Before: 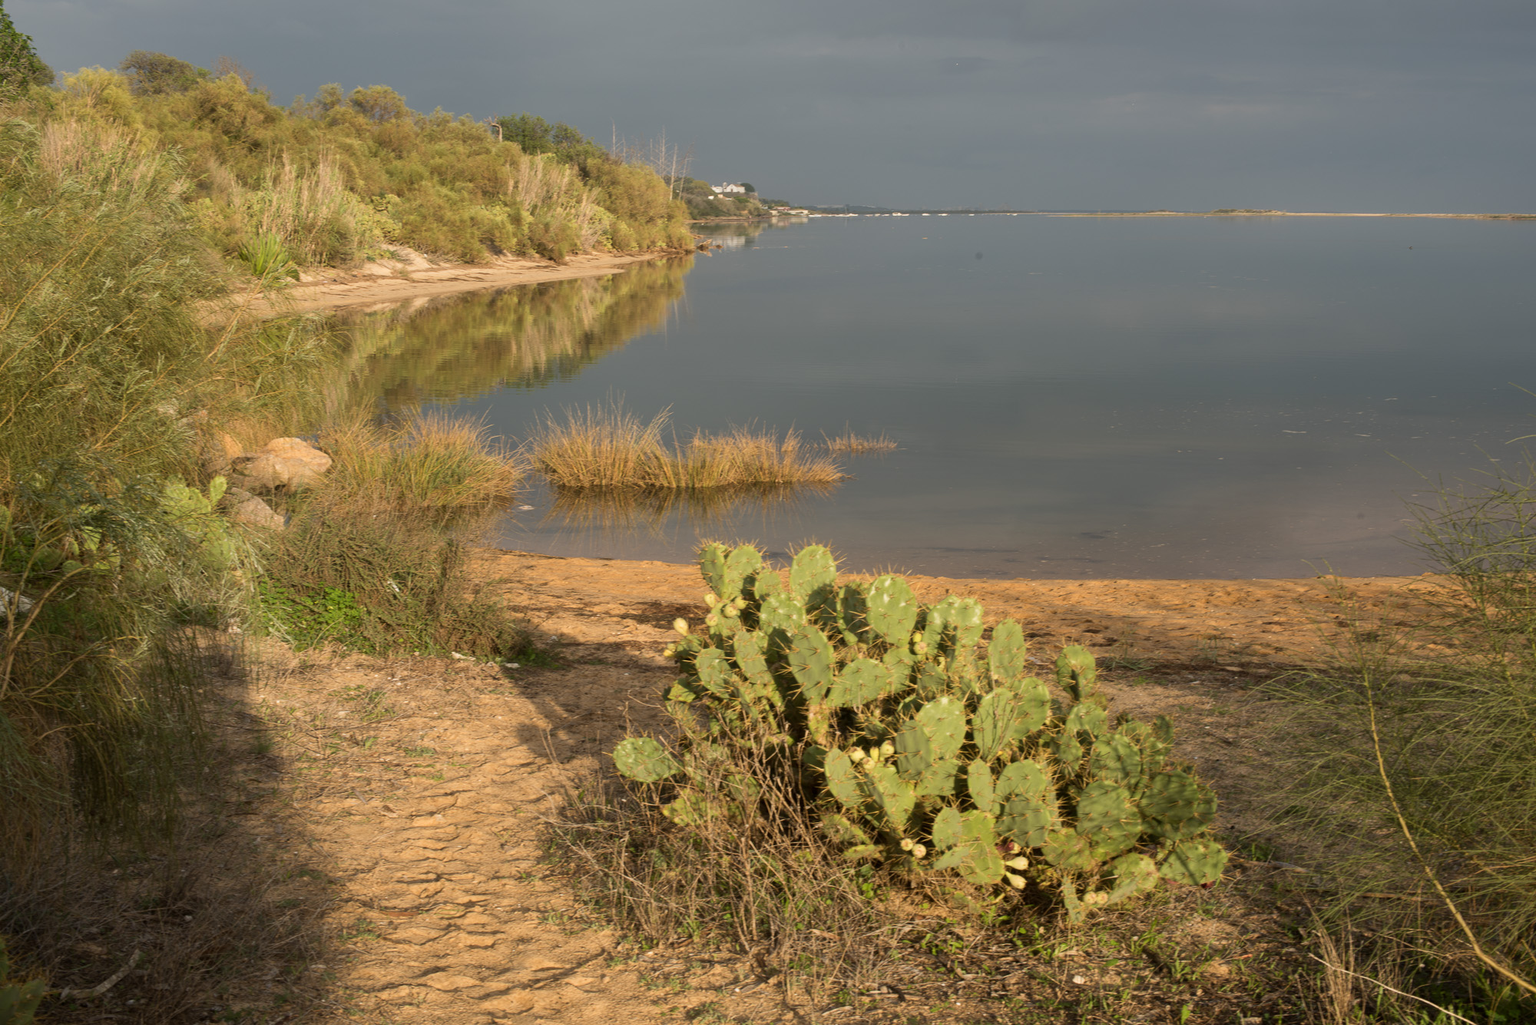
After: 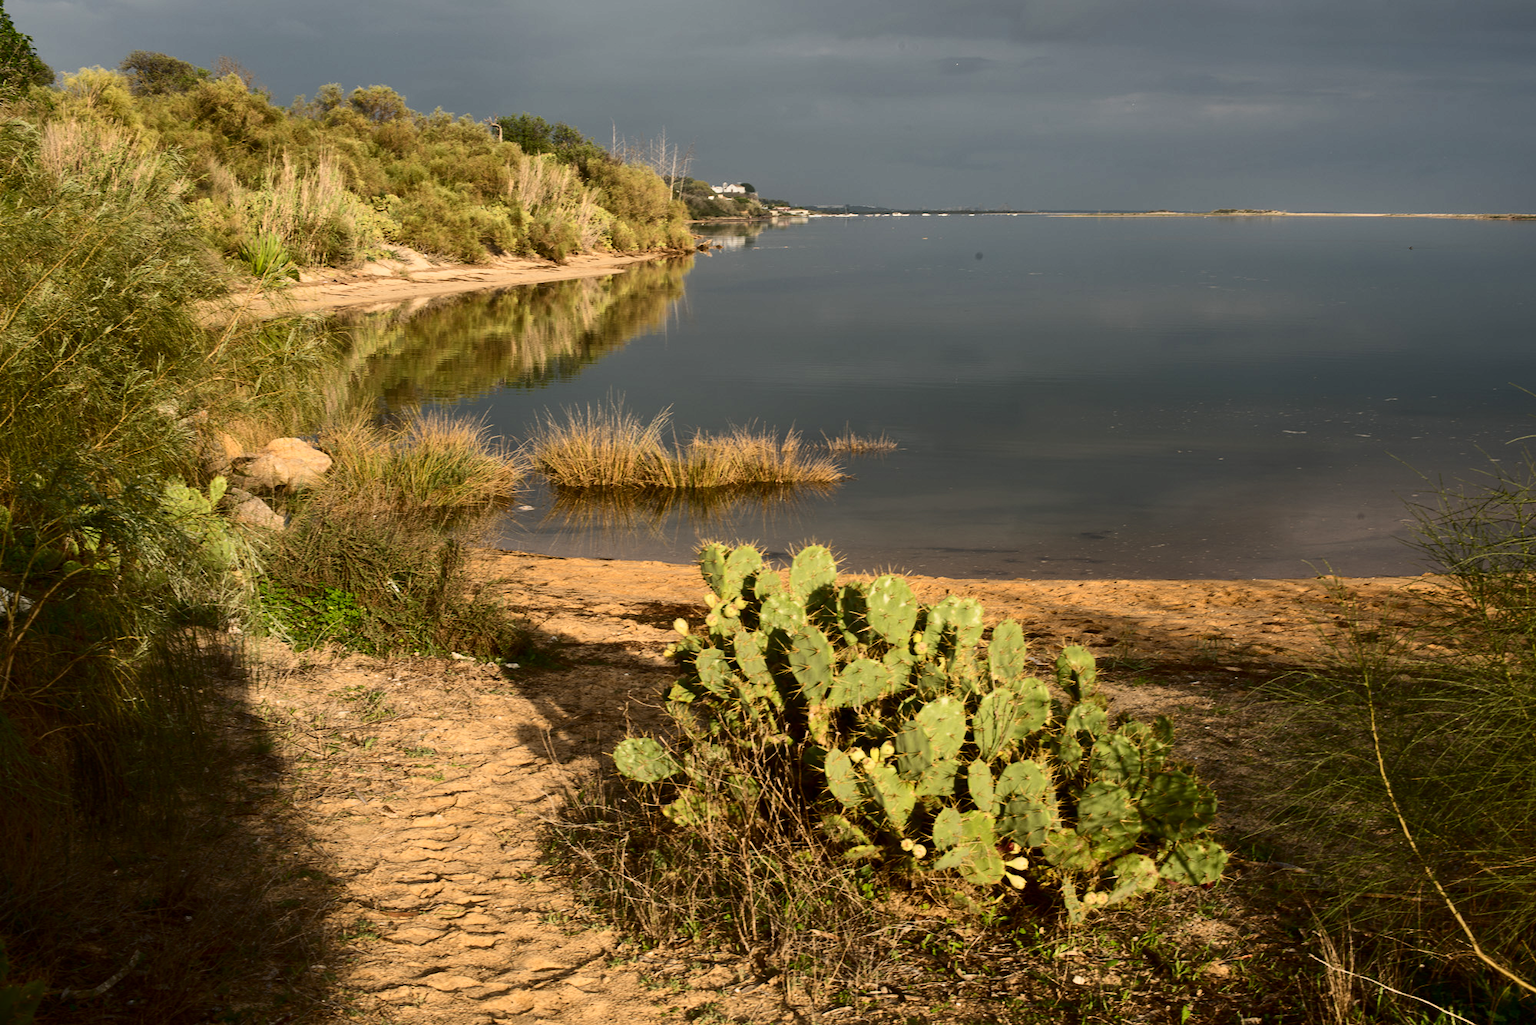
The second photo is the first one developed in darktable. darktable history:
exposure: exposure -0.05 EV
contrast brightness saturation: contrast 0.32, brightness -0.08, saturation 0.17
